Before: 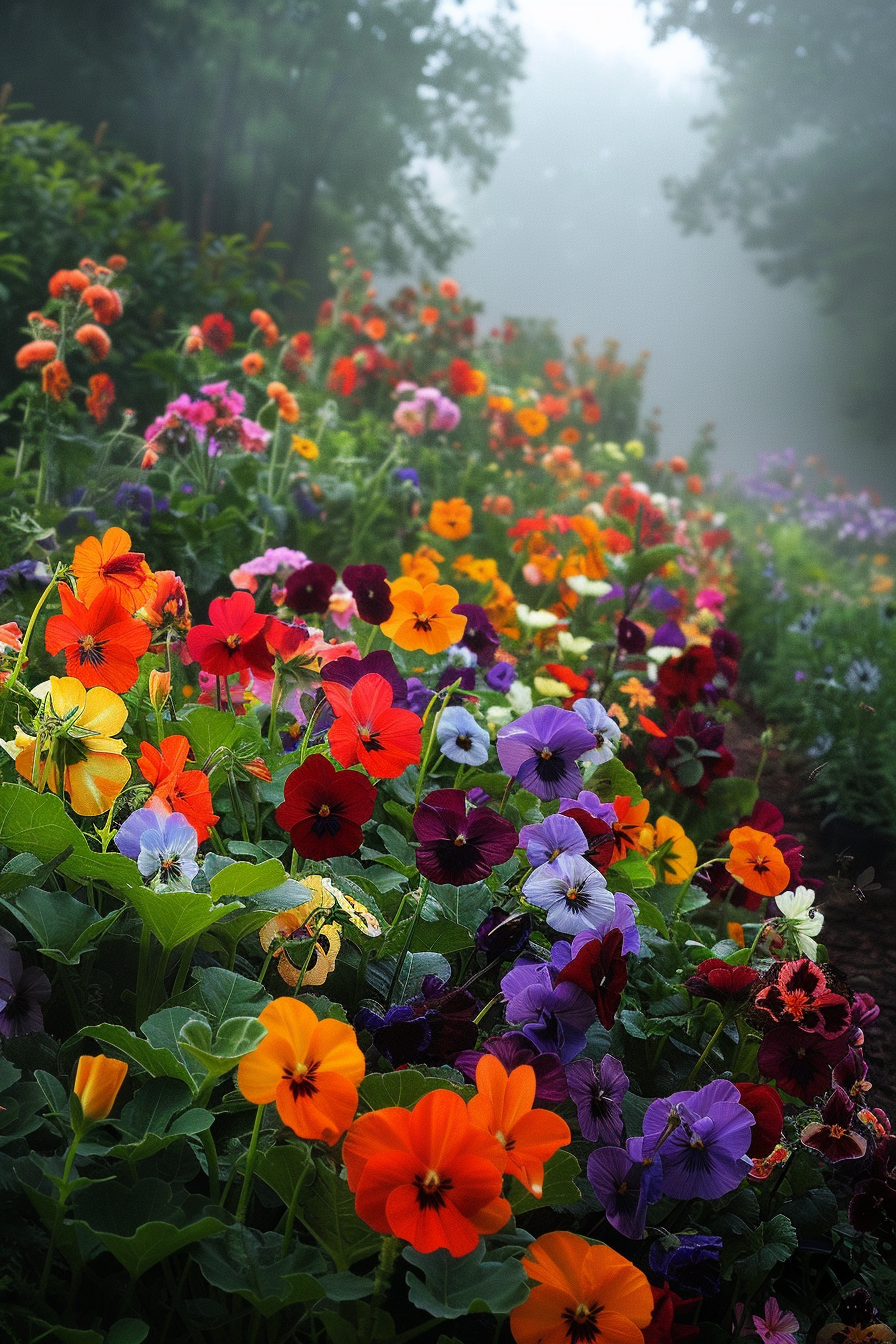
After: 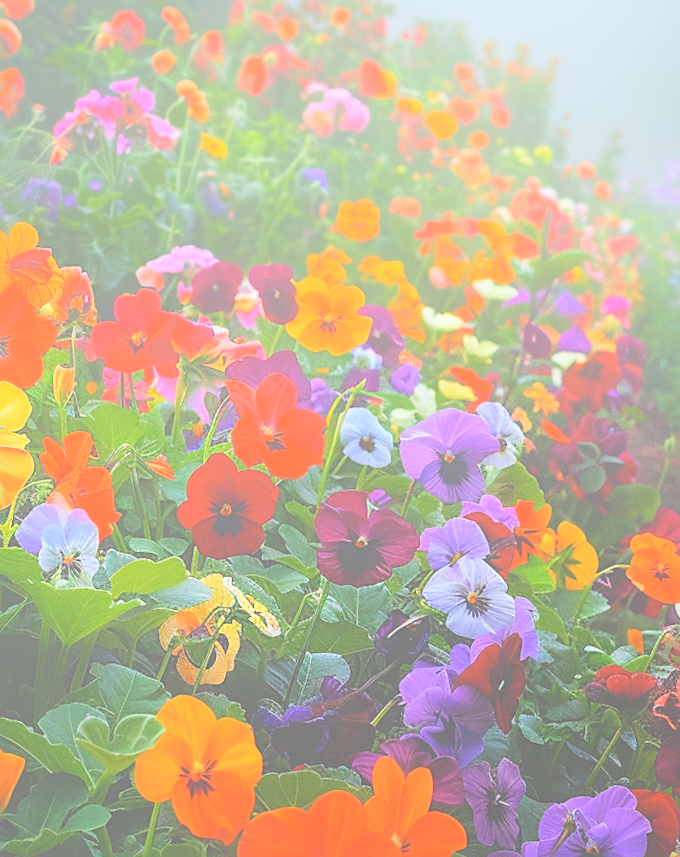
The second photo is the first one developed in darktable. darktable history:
rotate and perspective: rotation -2.29°, automatic cropping off
crop and rotate: angle -3.37°, left 9.79%, top 20.73%, right 12.42%, bottom 11.82%
sharpen: on, module defaults
bloom: size 70%, threshold 25%, strength 70%
